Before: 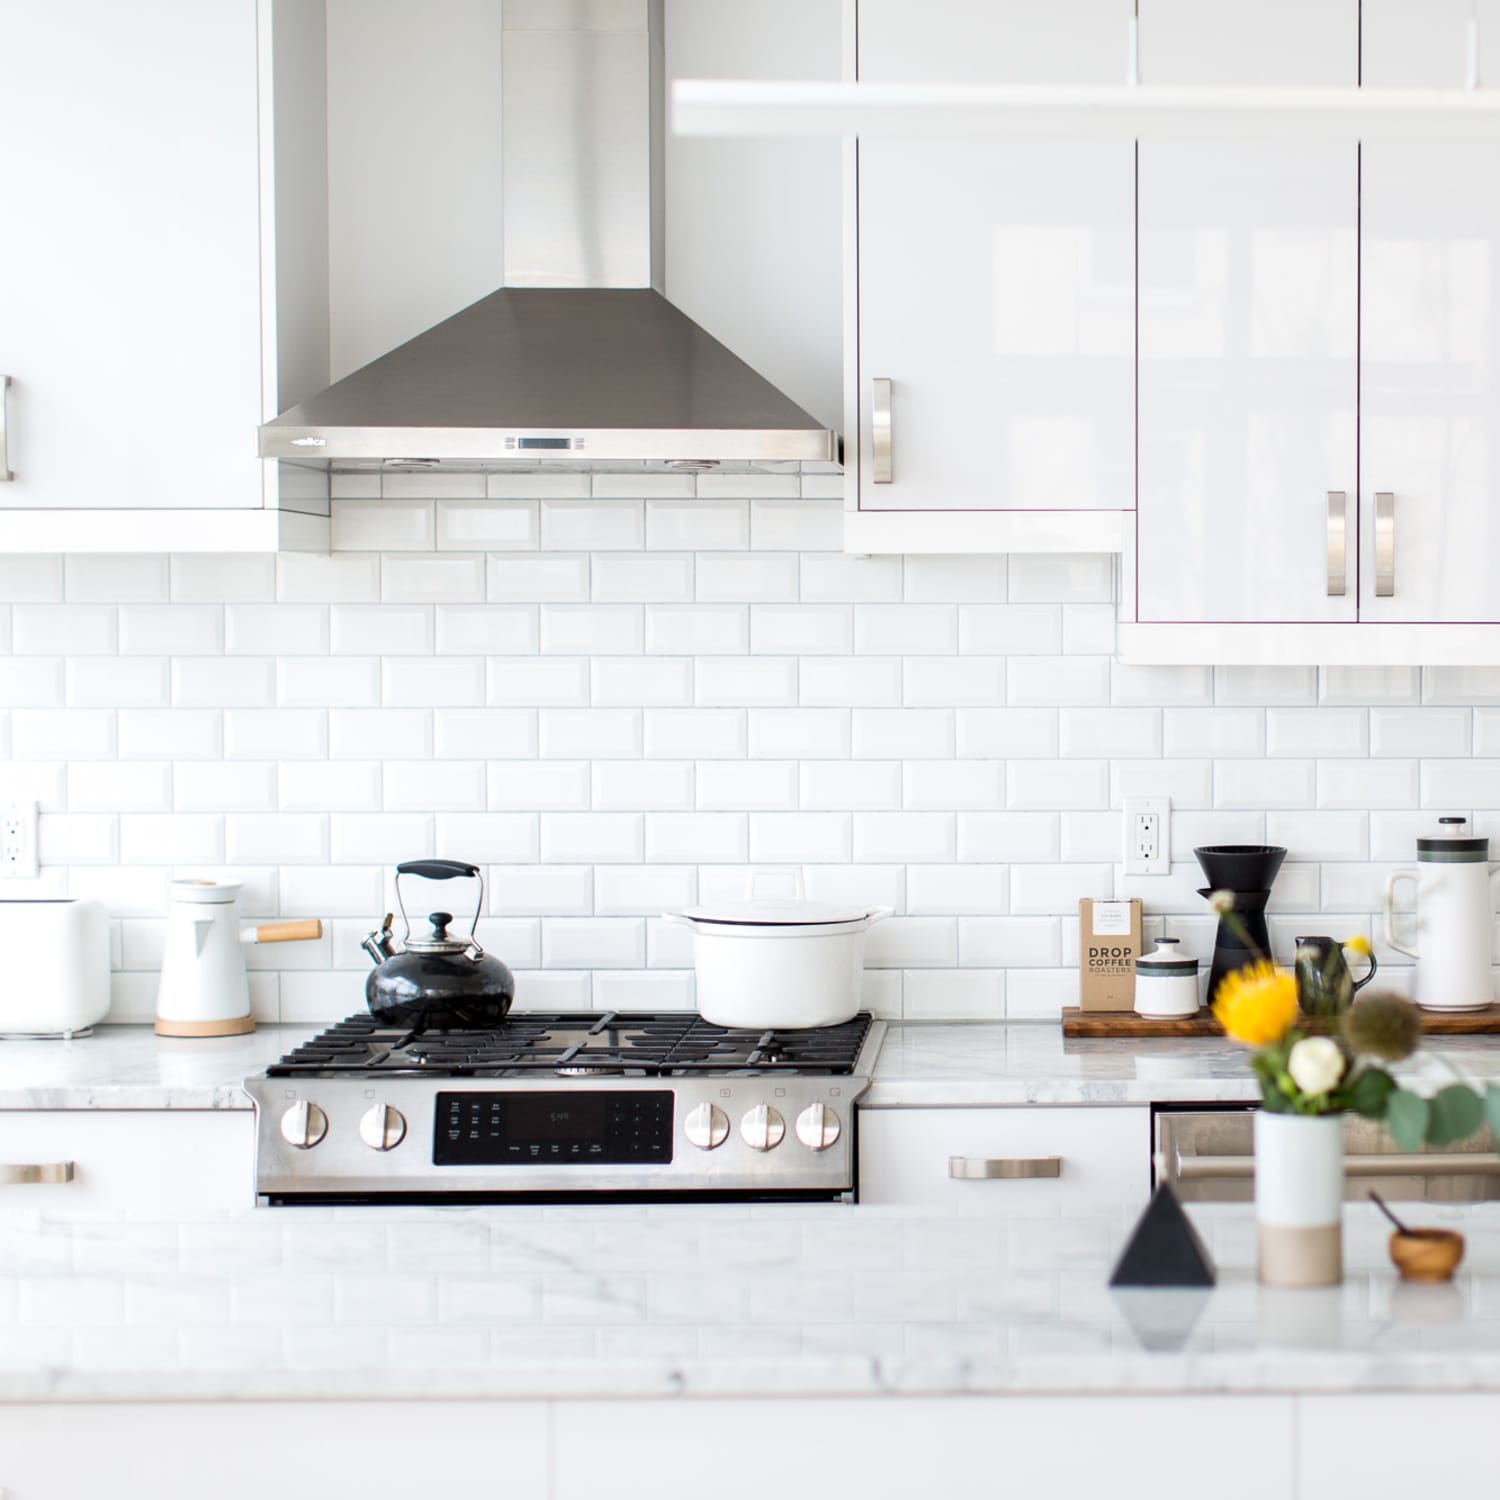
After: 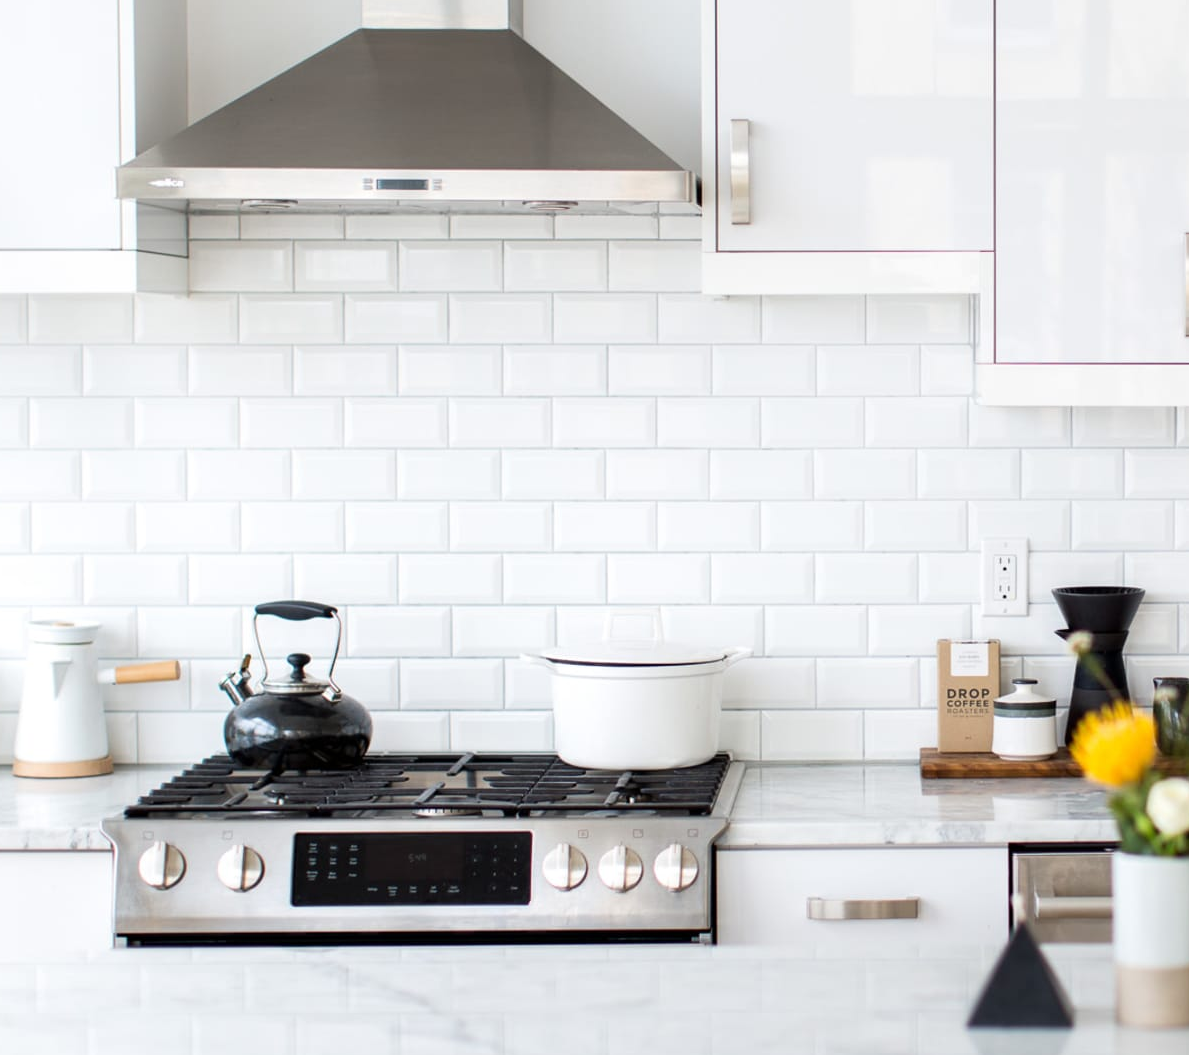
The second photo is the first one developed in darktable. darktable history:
crop: left 9.475%, top 17.306%, right 11.244%, bottom 12.316%
